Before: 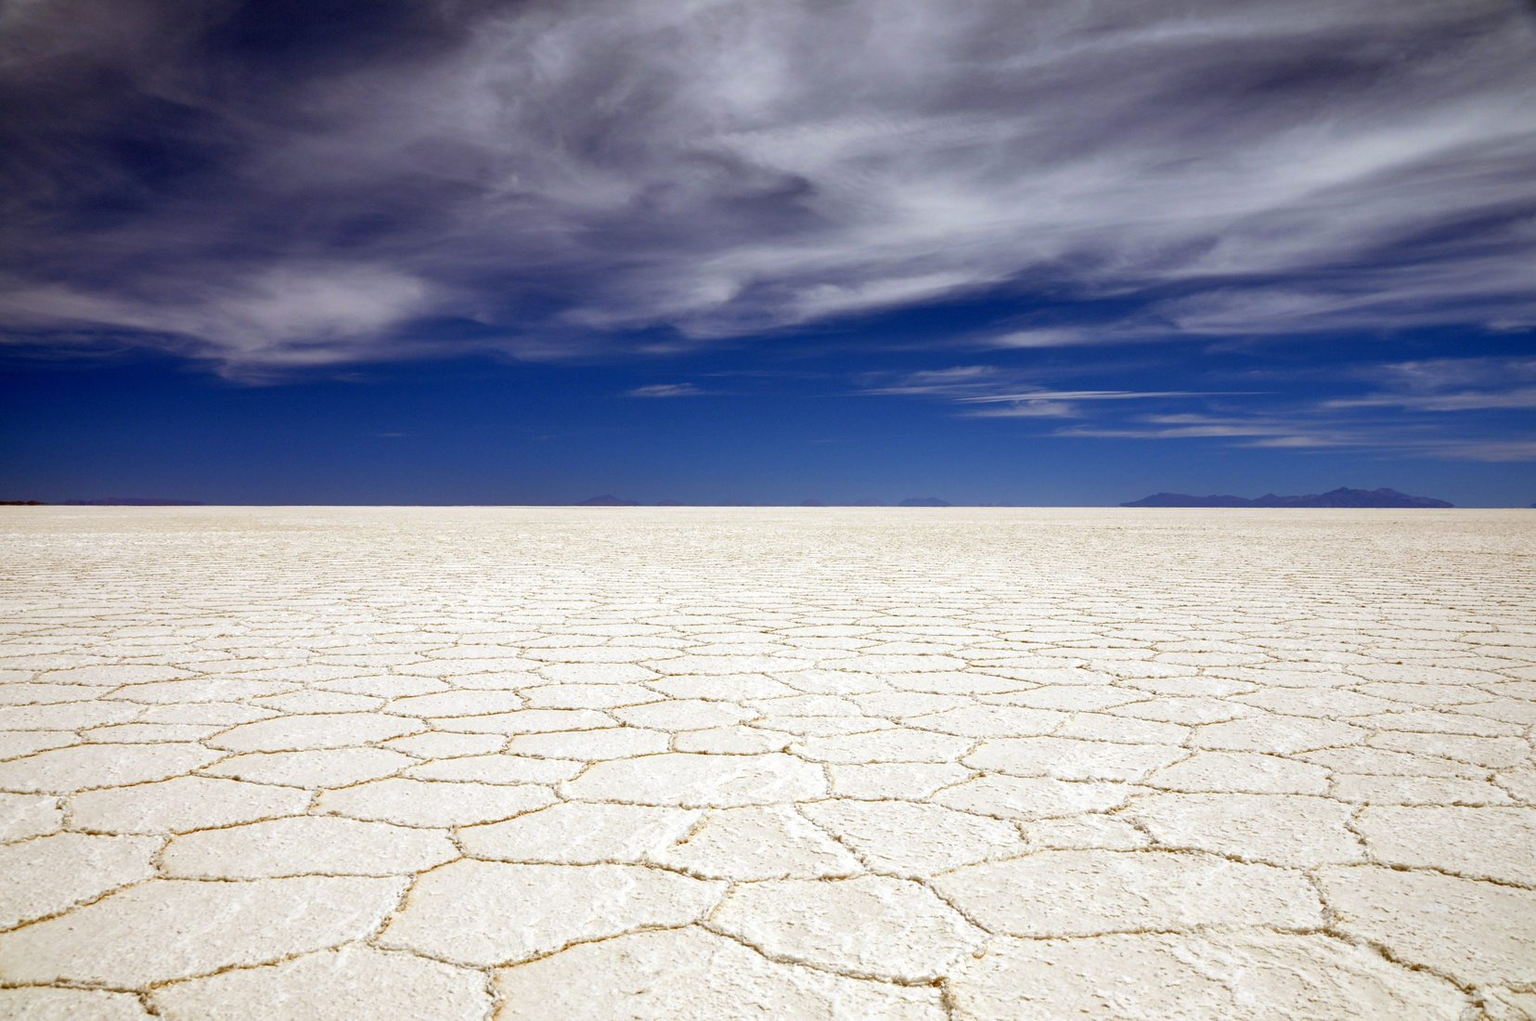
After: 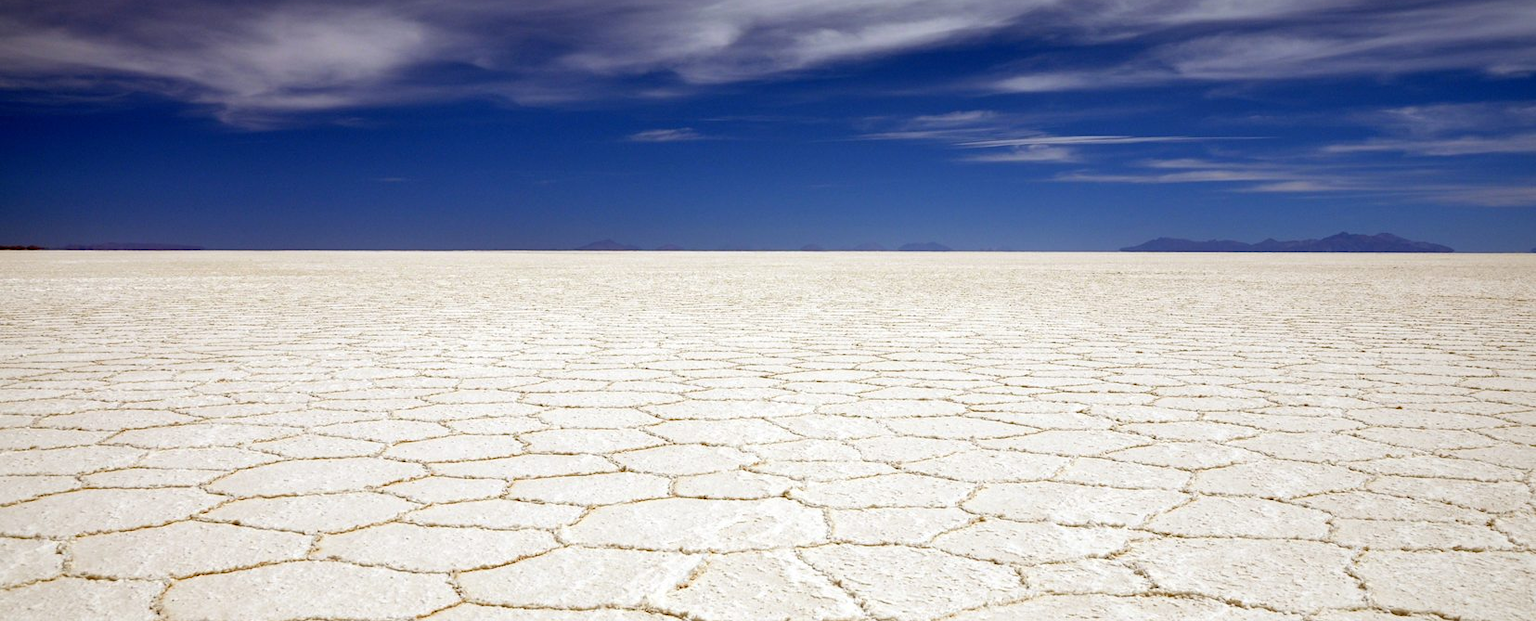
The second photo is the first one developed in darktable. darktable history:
crop and rotate: top 25.08%, bottom 13.972%
